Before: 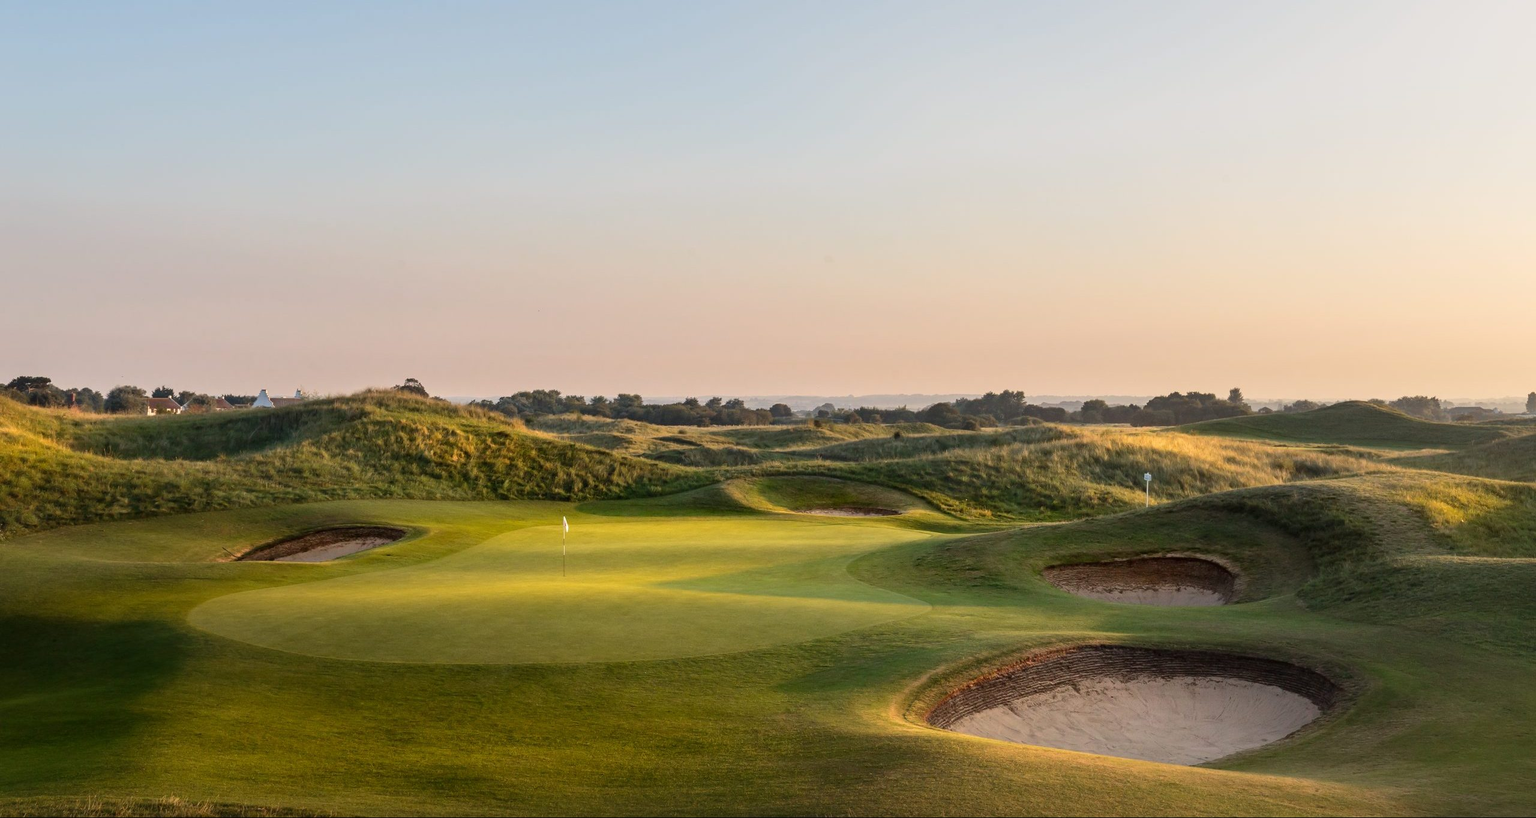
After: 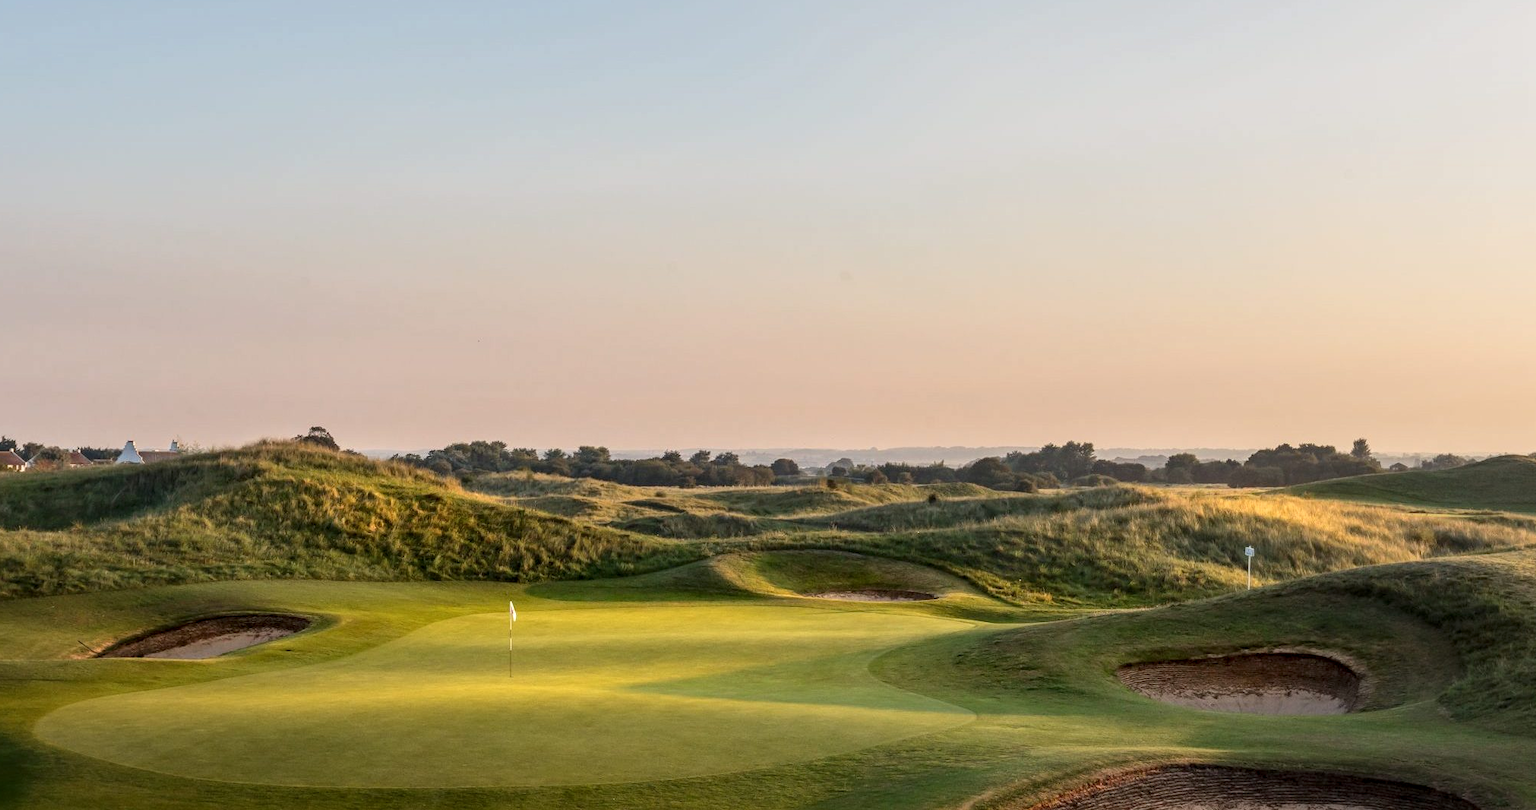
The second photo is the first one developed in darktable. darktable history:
crop and rotate: left 10.501%, top 5.089%, right 10.48%, bottom 16.628%
local contrast: on, module defaults
